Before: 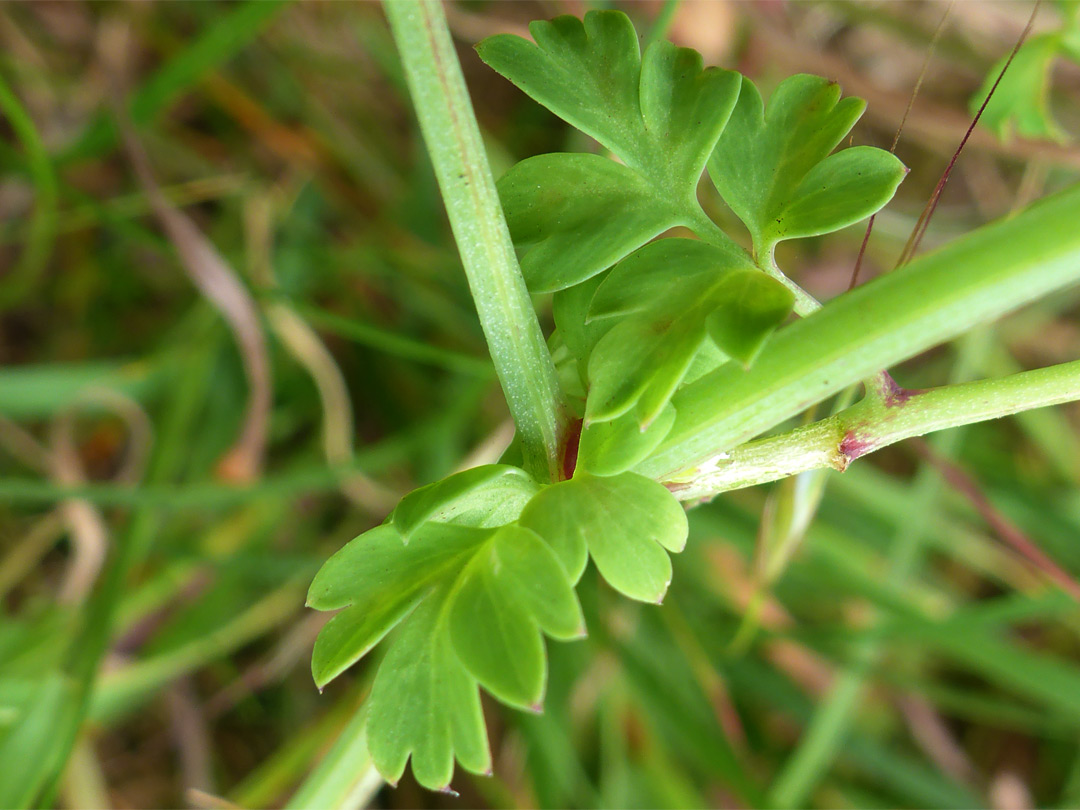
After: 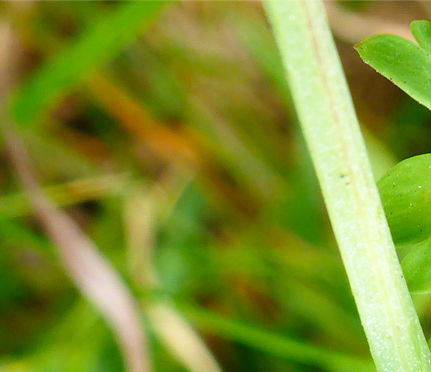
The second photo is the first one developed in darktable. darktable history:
base curve: curves: ch0 [(0, 0) (0.008, 0.007) (0.022, 0.029) (0.048, 0.089) (0.092, 0.197) (0.191, 0.399) (0.275, 0.534) (0.357, 0.65) (0.477, 0.78) (0.542, 0.833) (0.799, 0.973) (1, 1)], preserve colors none
crop and rotate: left 11.099%, top 0.077%, right 48.956%, bottom 53.889%
